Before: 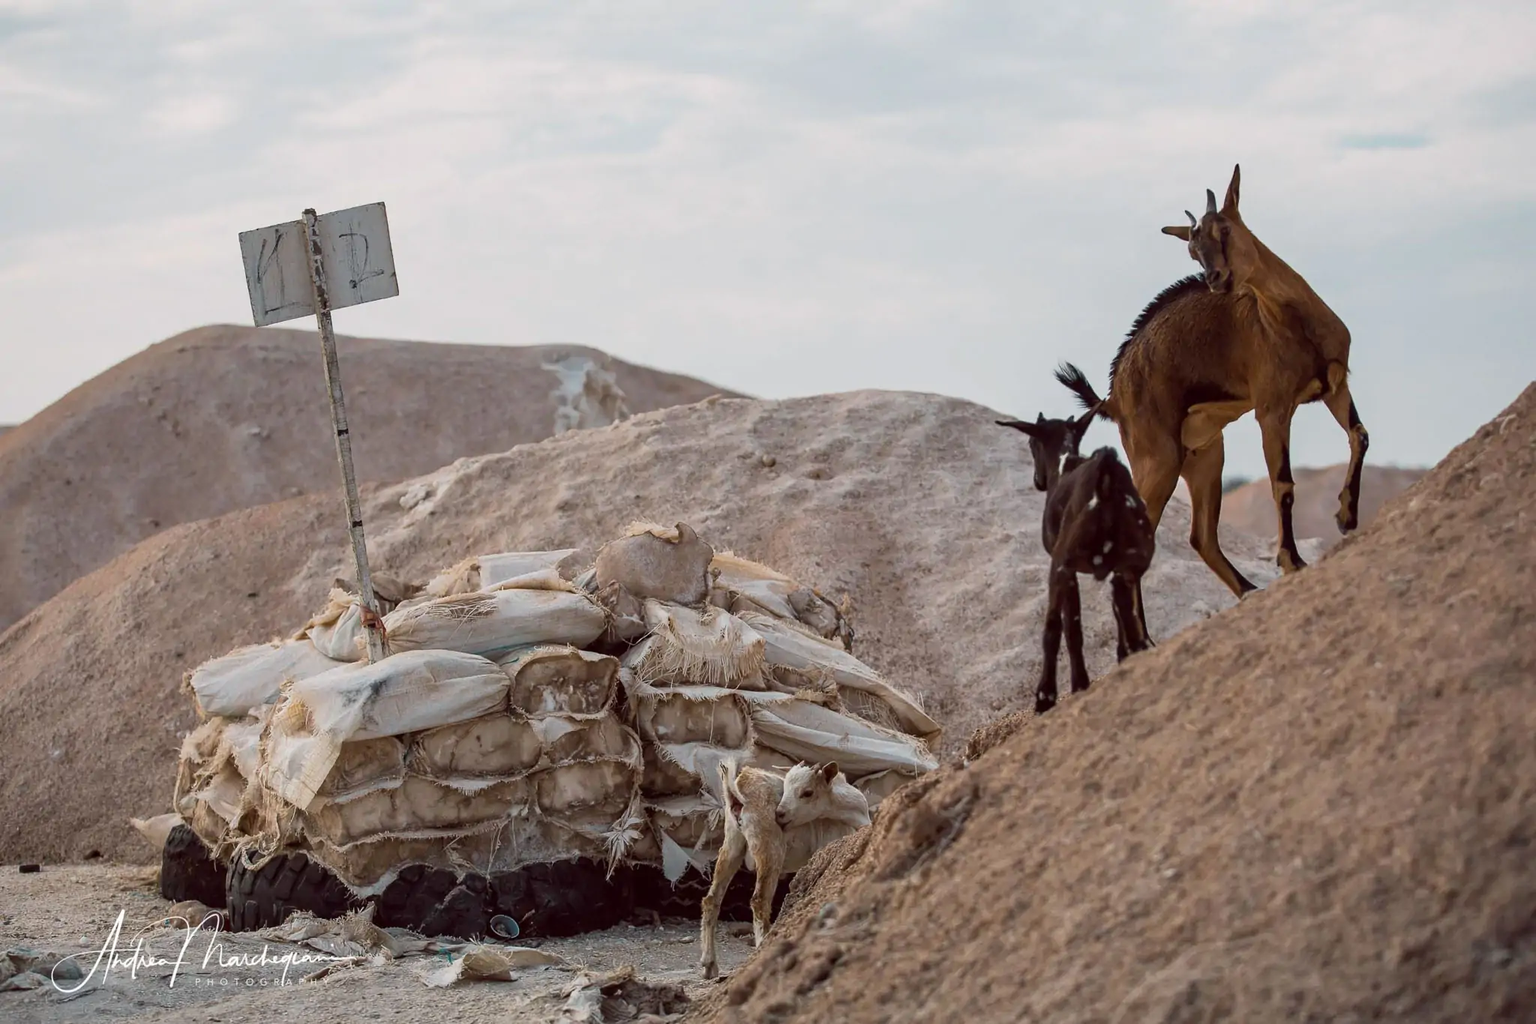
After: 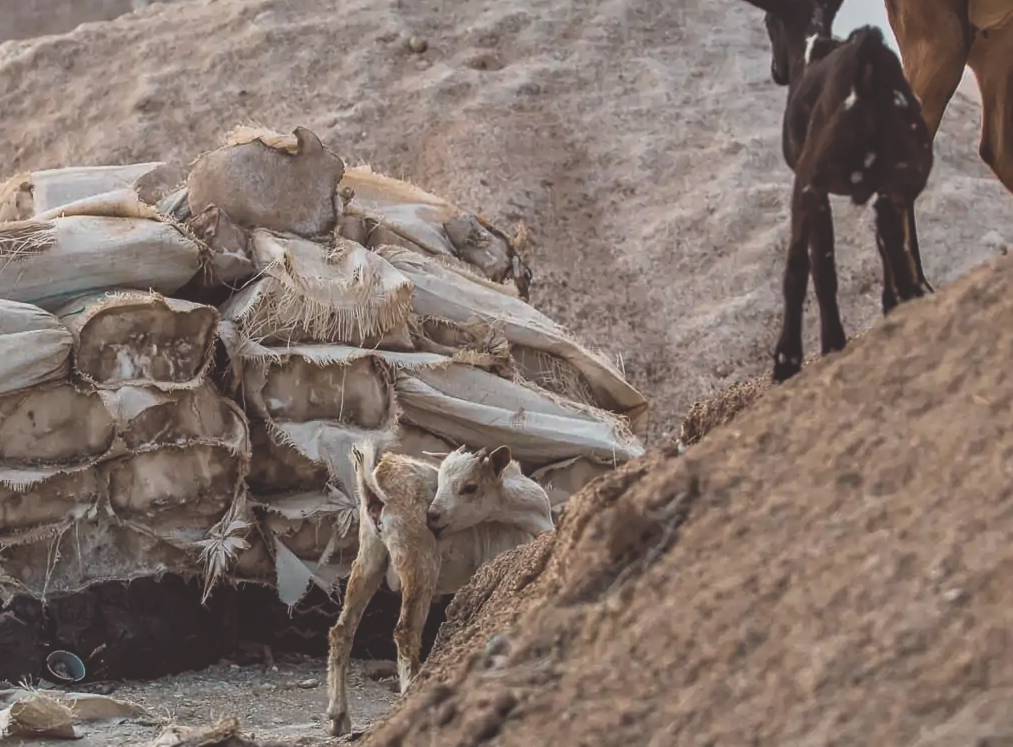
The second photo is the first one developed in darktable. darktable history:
local contrast: on, module defaults
crop: left 29.672%, top 41.786%, right 20.851%, bottom 3.487%
exposure: black level correction -0.03, compensate highlight preservation false
